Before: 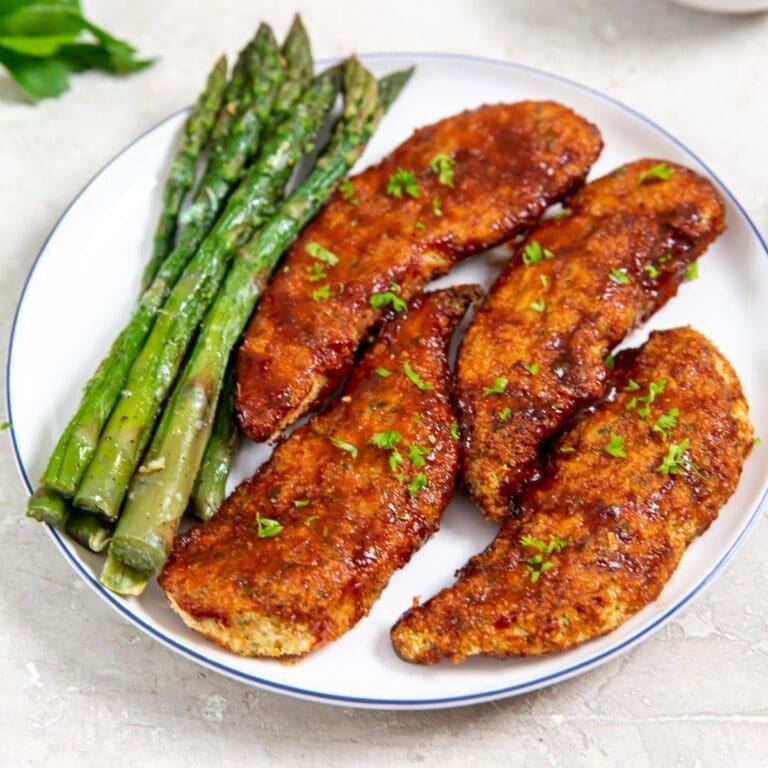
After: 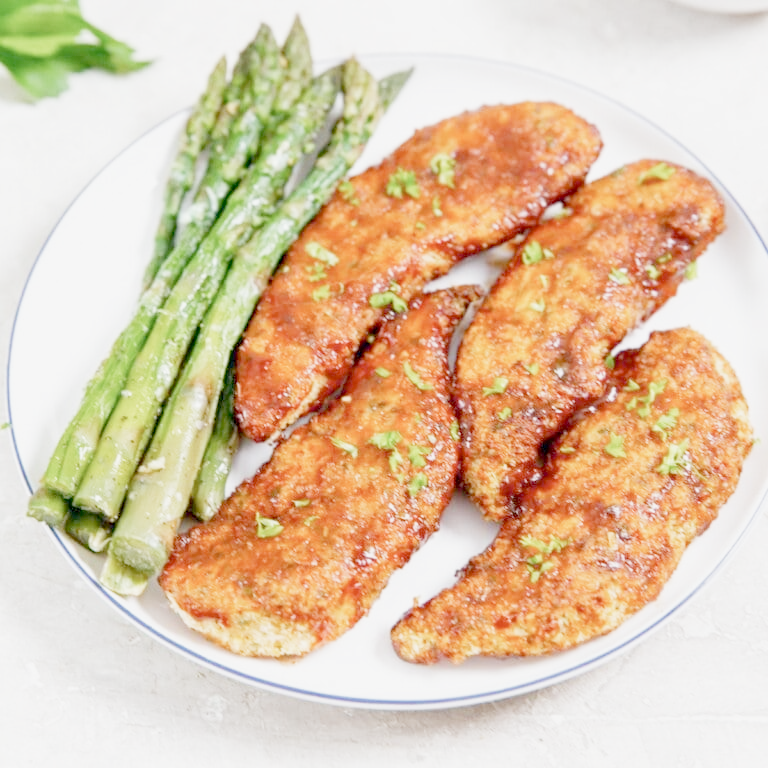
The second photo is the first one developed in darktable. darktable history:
filmic rgb: middle gray luminance 2.72%, black relative exposure -10.02 EV, white relative exposure 6.99 EV, dynamic range scaling 10.62%, target black luminance 0%, hardness 3.16, latitude 43.94%, contrast 0.682, highlights saturation mix 3.71%, shadows ↔ highlights balance 13.26%, add noise in highlights 0.002, preserve chrominance no, color science v3 (2019), use custom middle-gray values true, contrast in highlights soft
